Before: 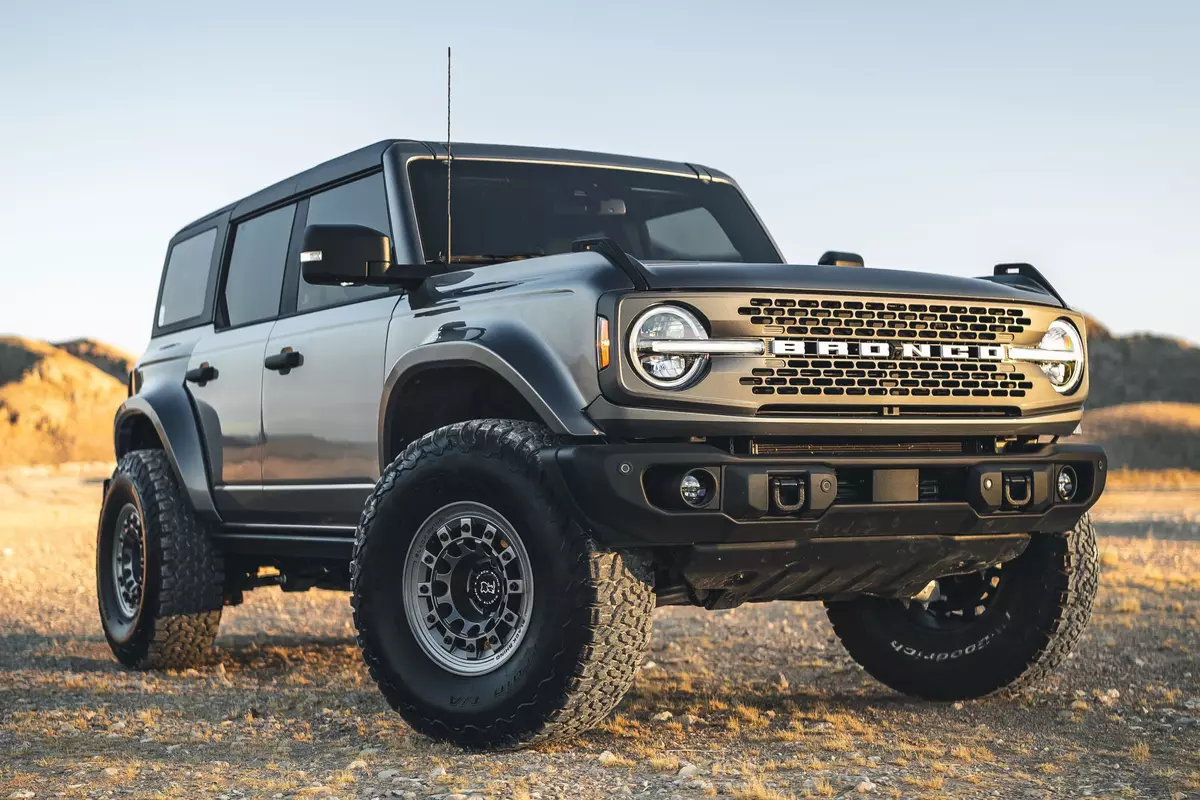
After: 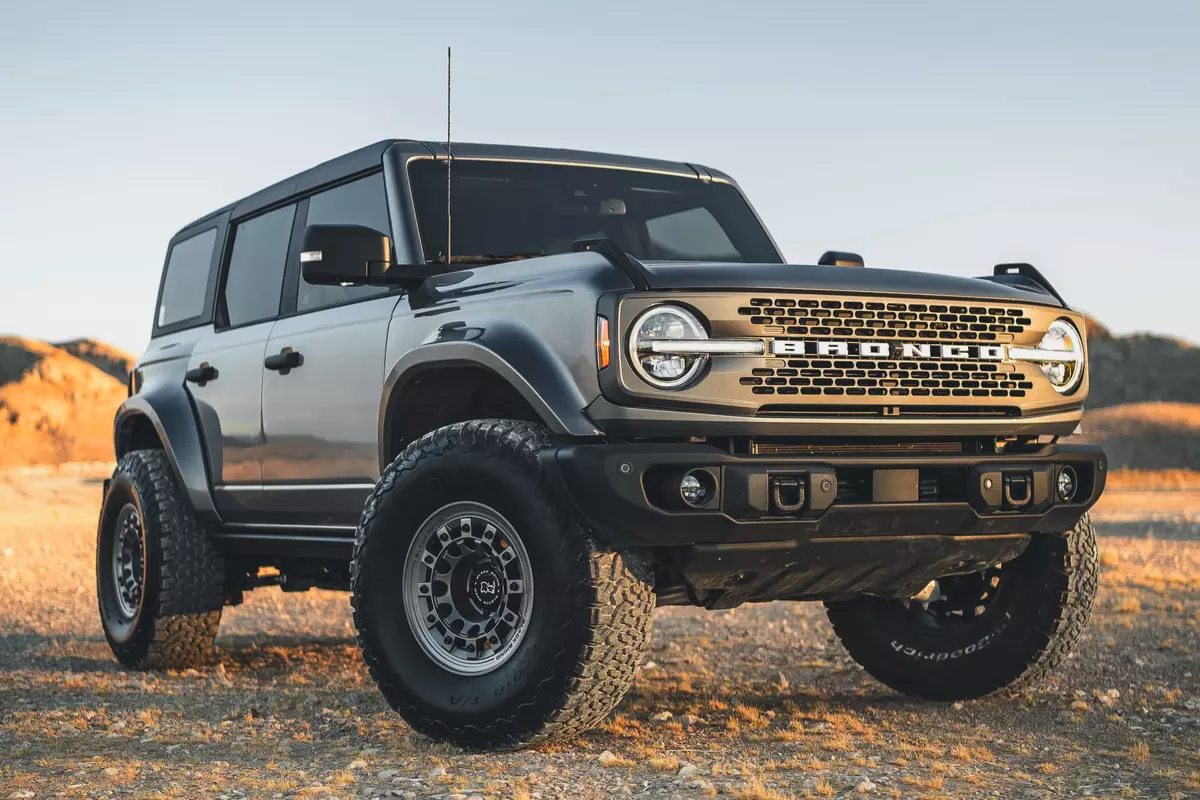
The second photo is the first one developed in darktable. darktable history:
color zones: curves: ch1 [(0.24, 0.629) (0.75, 0.5)]; ch2 [(0.255, 0.454) (0.745, 0.491)]
contrast brightness saturation: contrast -0.087, brightness -0.031, saturation -0.113
